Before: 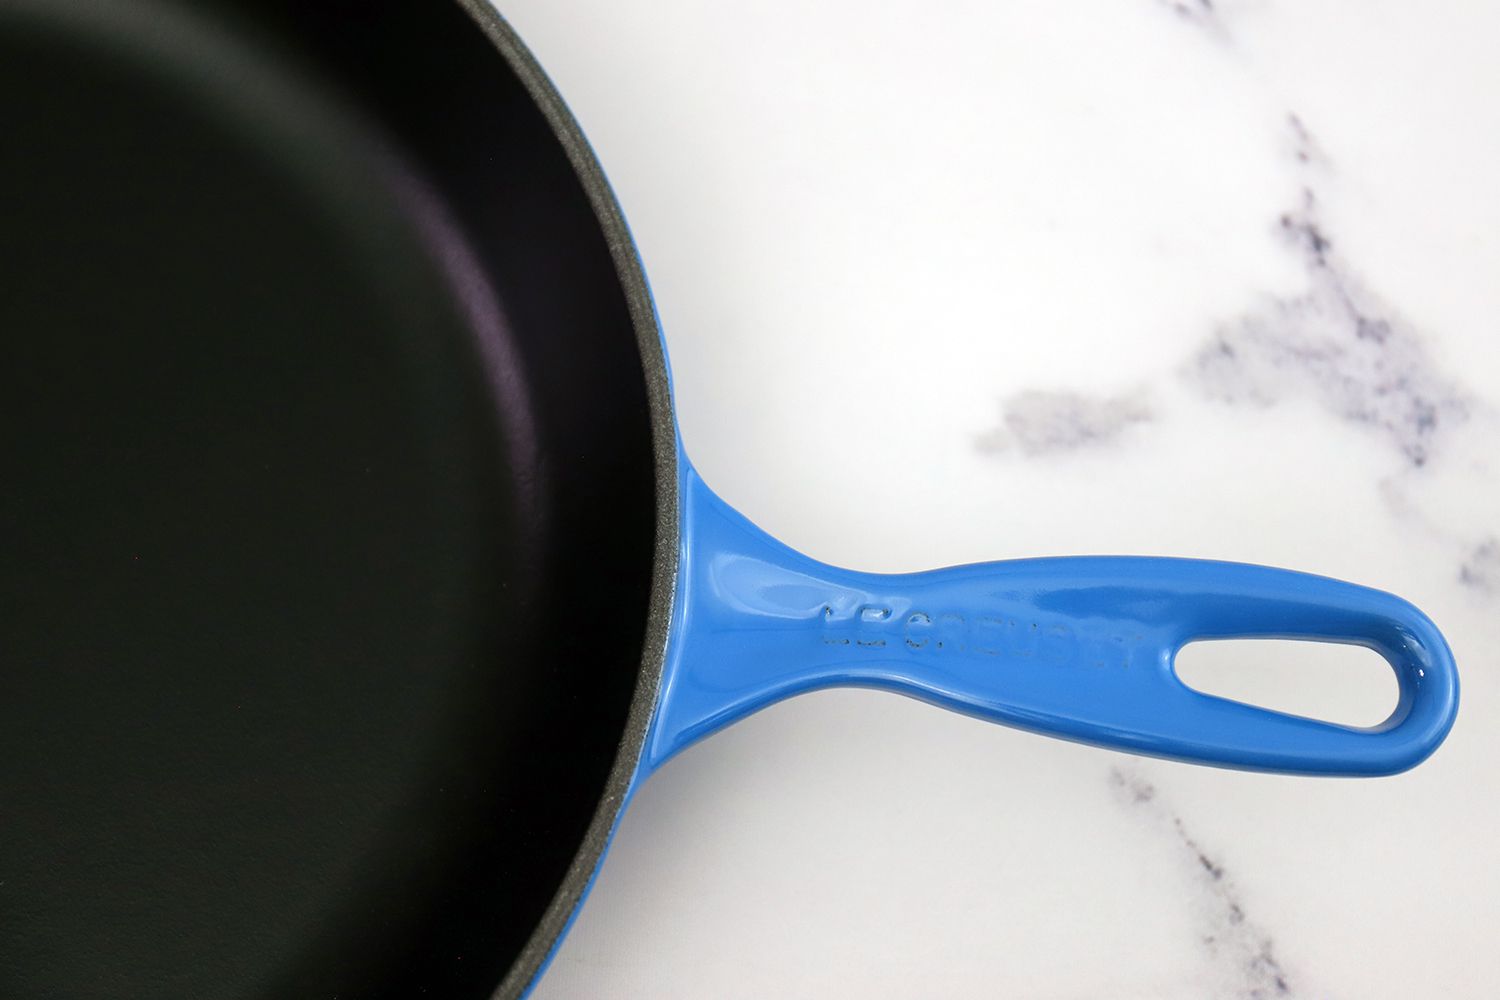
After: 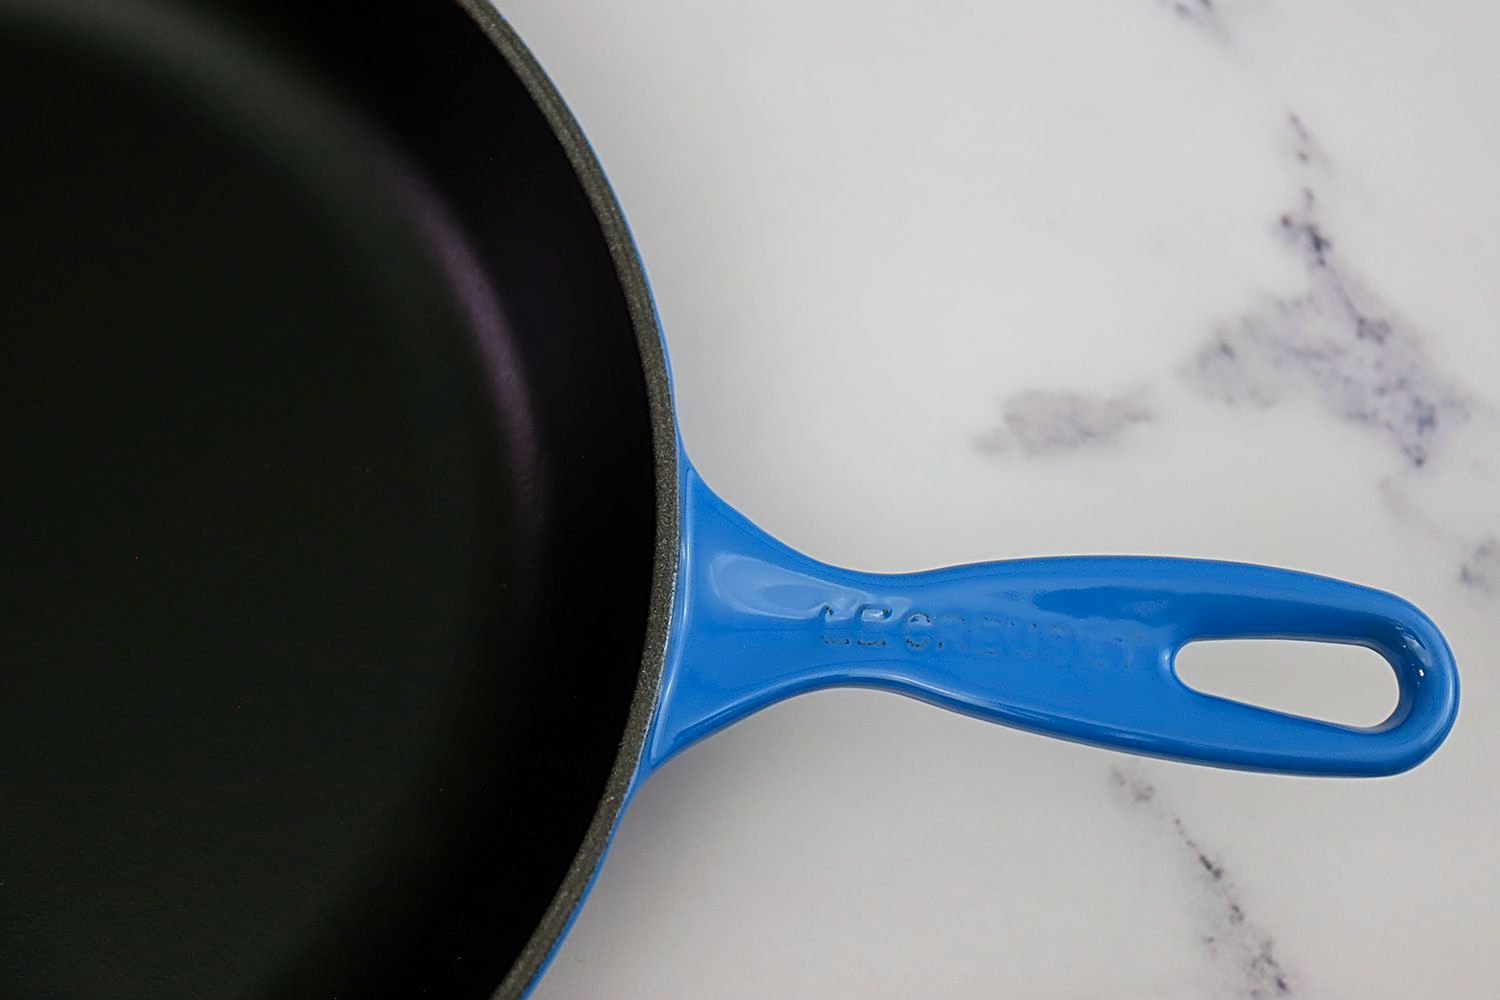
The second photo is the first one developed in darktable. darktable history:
exposure: exposure -0.554 EV, compensate highlight preservation false
sharpen: radius 2.765
tone equalizer: edges refinement/feathering 500, mask exposure compensation -1.57 EV, preserve details no
color balance rgb: shadows lift › luminance -9.018%, linear chroma grading › global chroma 8.734%, perceptual saturation grading › global saturation 0.875%, global vibrance 9.313%
